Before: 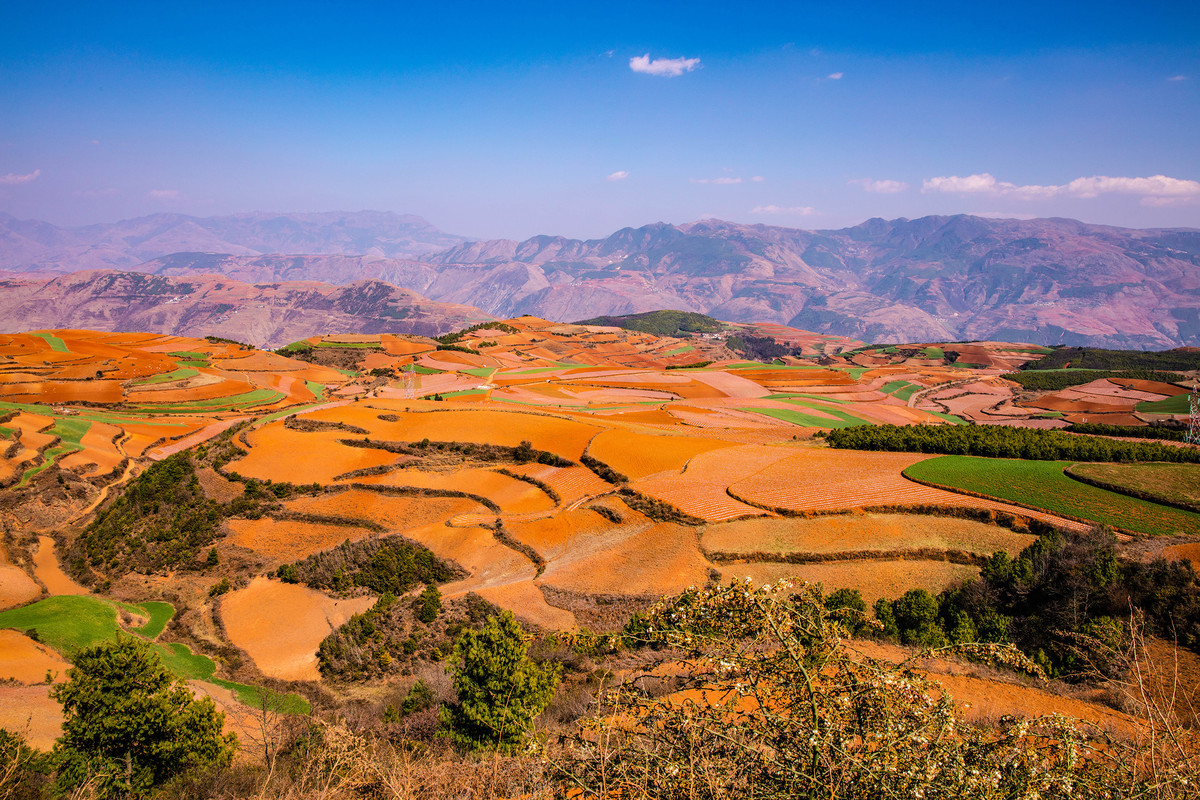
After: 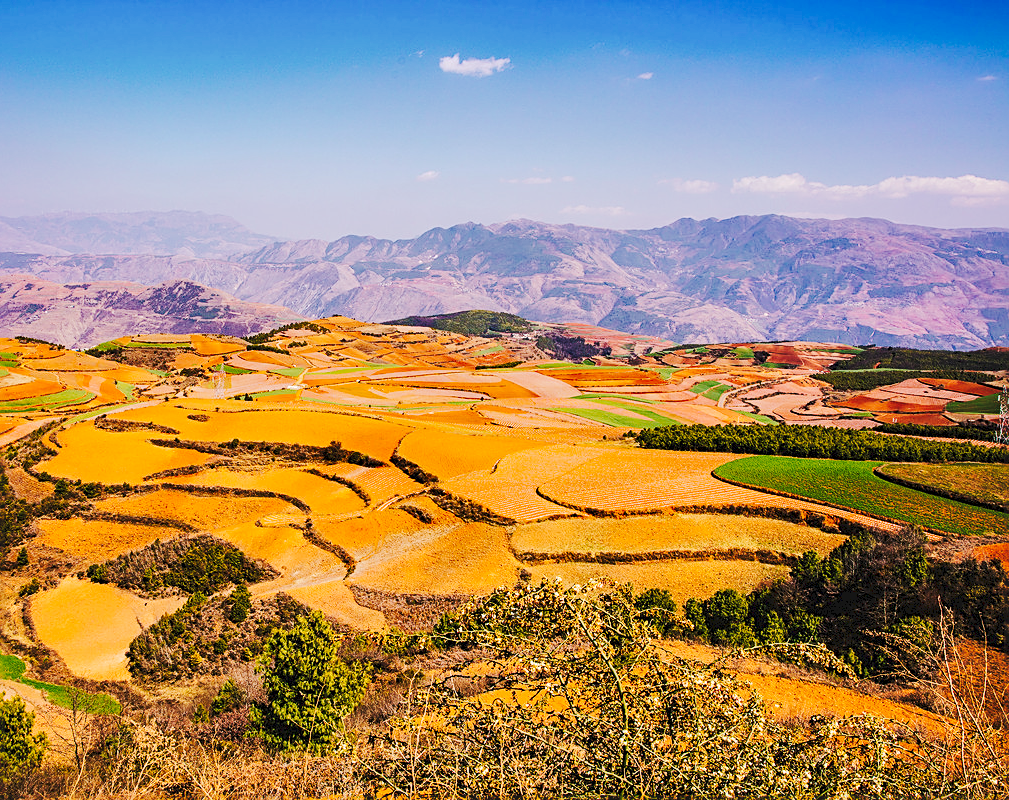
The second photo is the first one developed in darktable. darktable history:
sharpen: on, module defaults
tone curve: curves: ch0 [(0, 0) (0.003, 0.061) (0.011, 0.065) (0.025, 0.066) (0.044, 0.077) (0.069, 0.092) (0.1, 0.106) (0.136, 0.125) (0.177, 0.16) (0.224, 0.206) (0.277, 0.272) (0.335, 0.356) (0.399, 0.472) (0.468, 0.59) (0.543, 0.686) (0.623, 0.766) (0.709, 0.832) (0.801, 0.886) (0.898, 0.929) (1, 1)], preserve colors none
crop: left 15.843%
shadows and highlights: soften with gaussian
